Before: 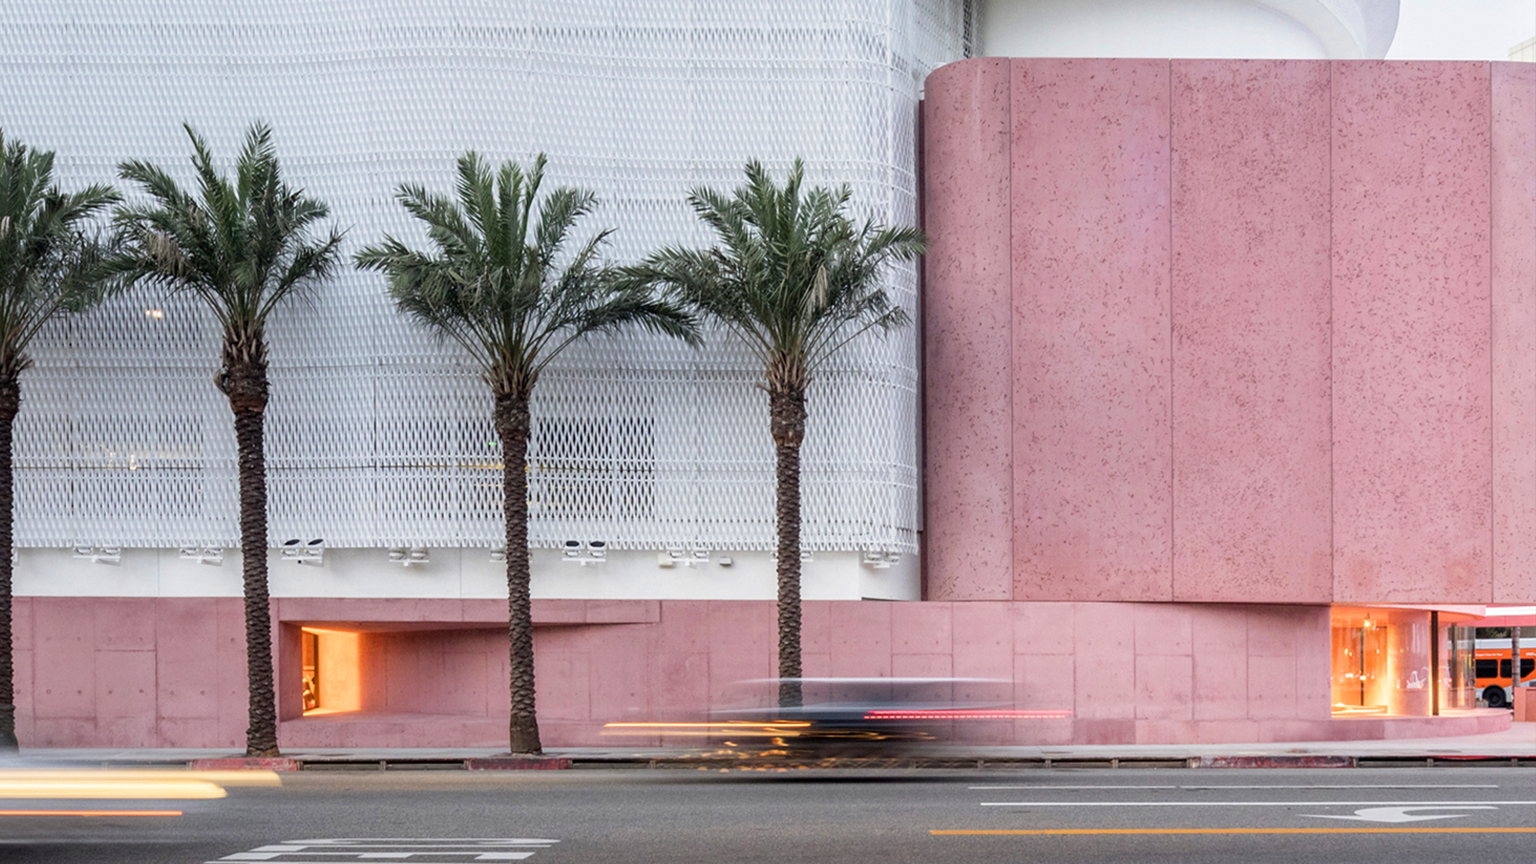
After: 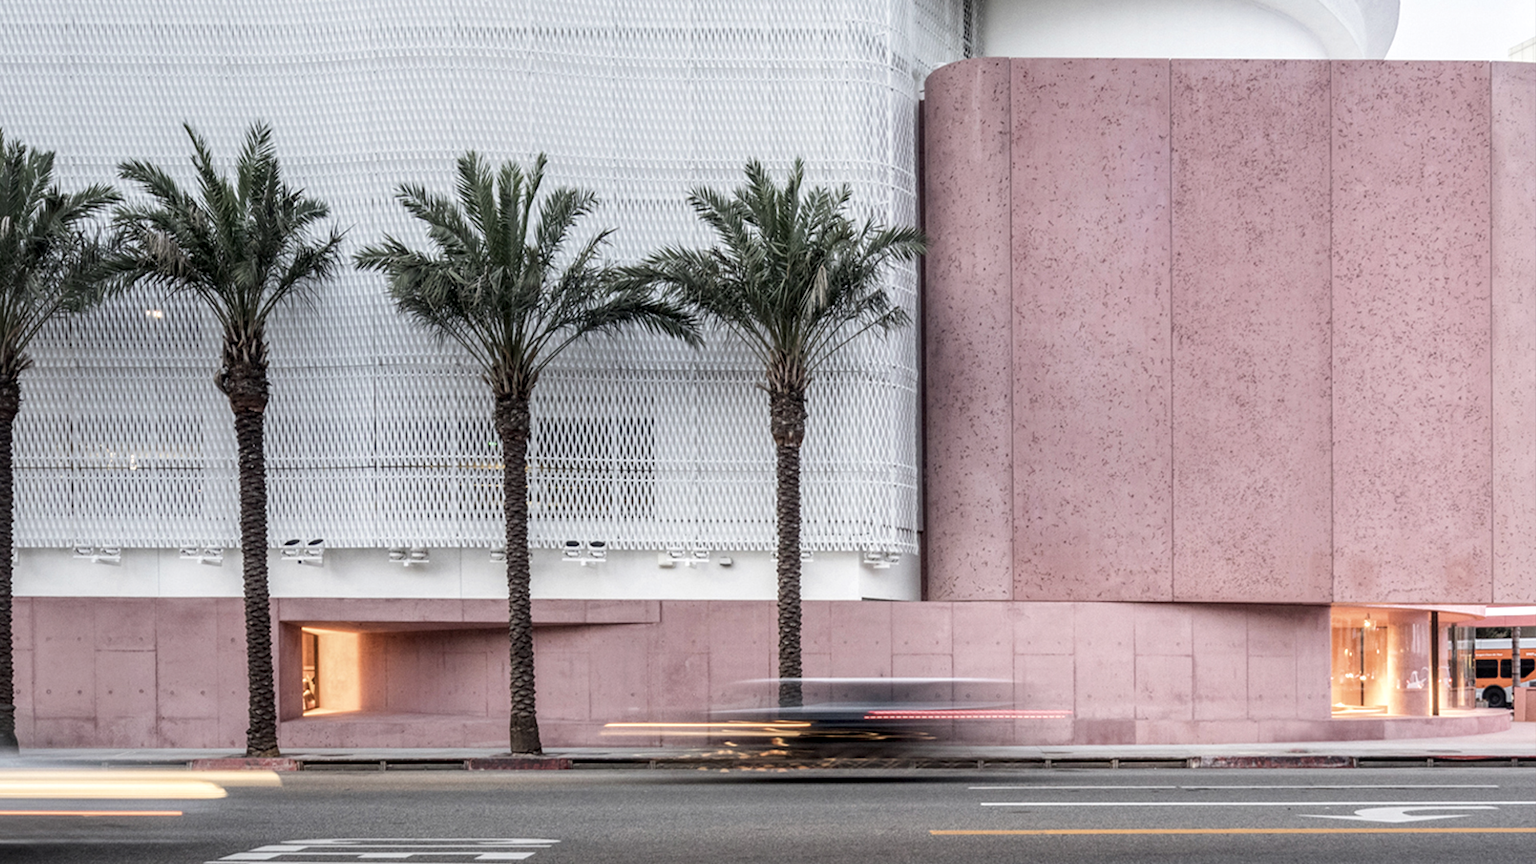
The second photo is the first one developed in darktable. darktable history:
contrast brightness saturation: contrast 0.1, saturation -0.36
local contrast: on, module defaults
